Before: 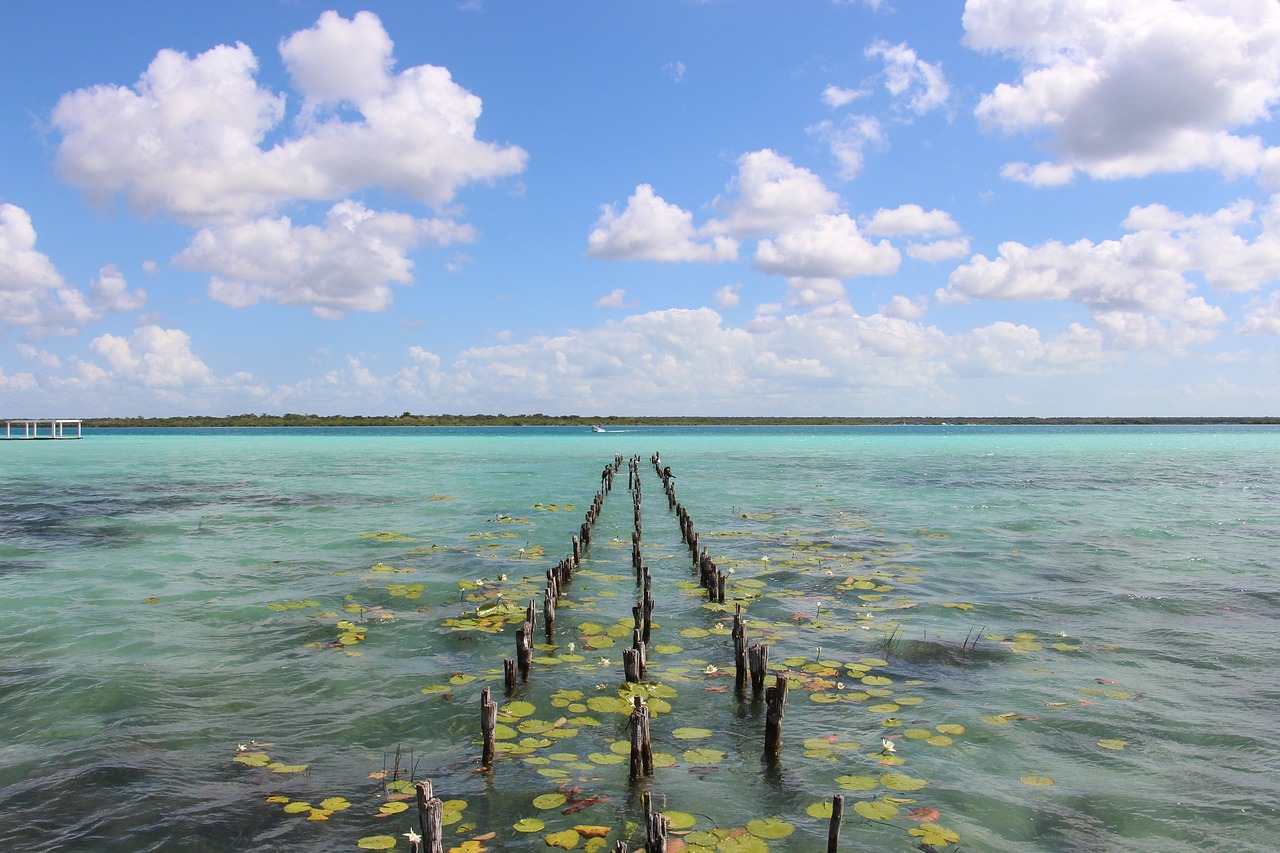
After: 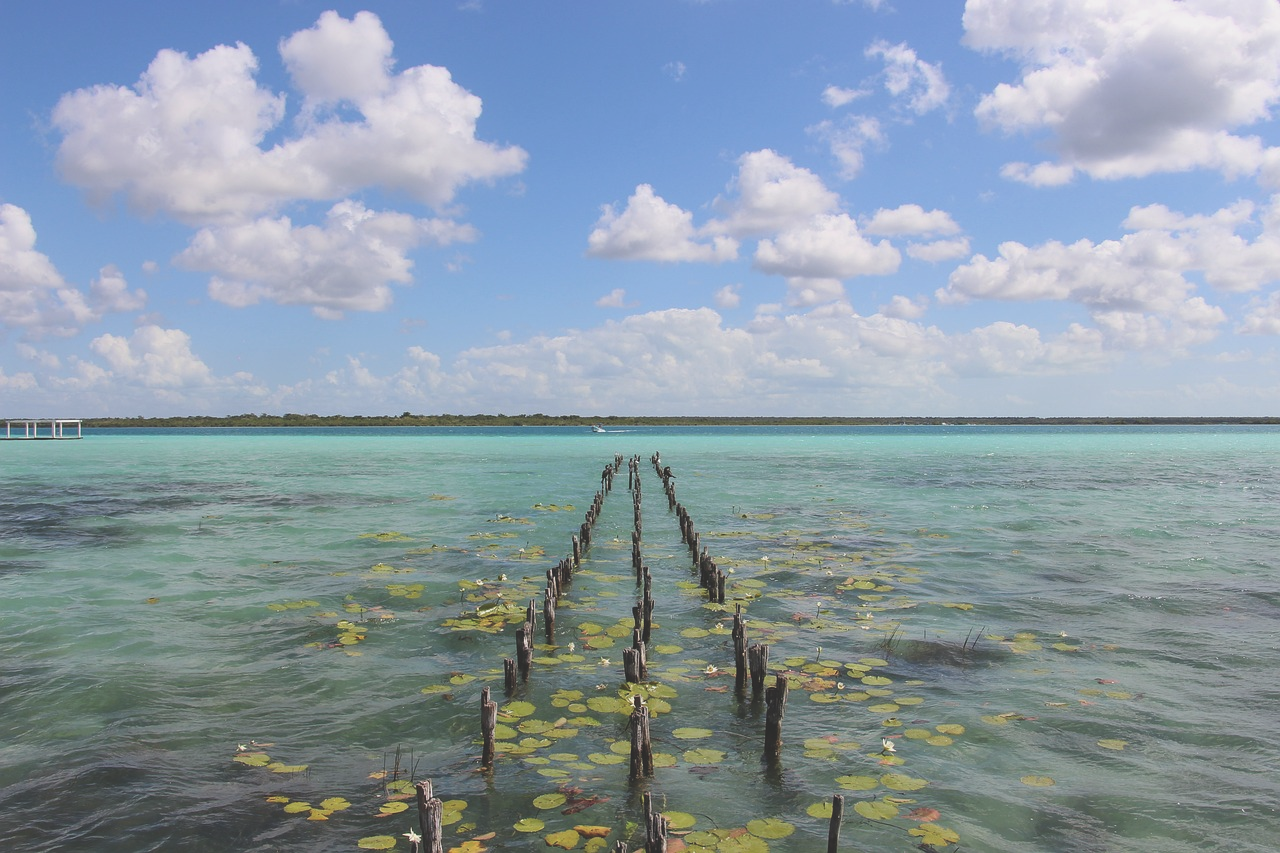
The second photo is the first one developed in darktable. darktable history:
exposure: black level correction -0.023, exposure -0.039 EV, compensate highlight preservation false
contrast brightness saturation: contrast -0.08, brightness -0.04, saturation -0.11
